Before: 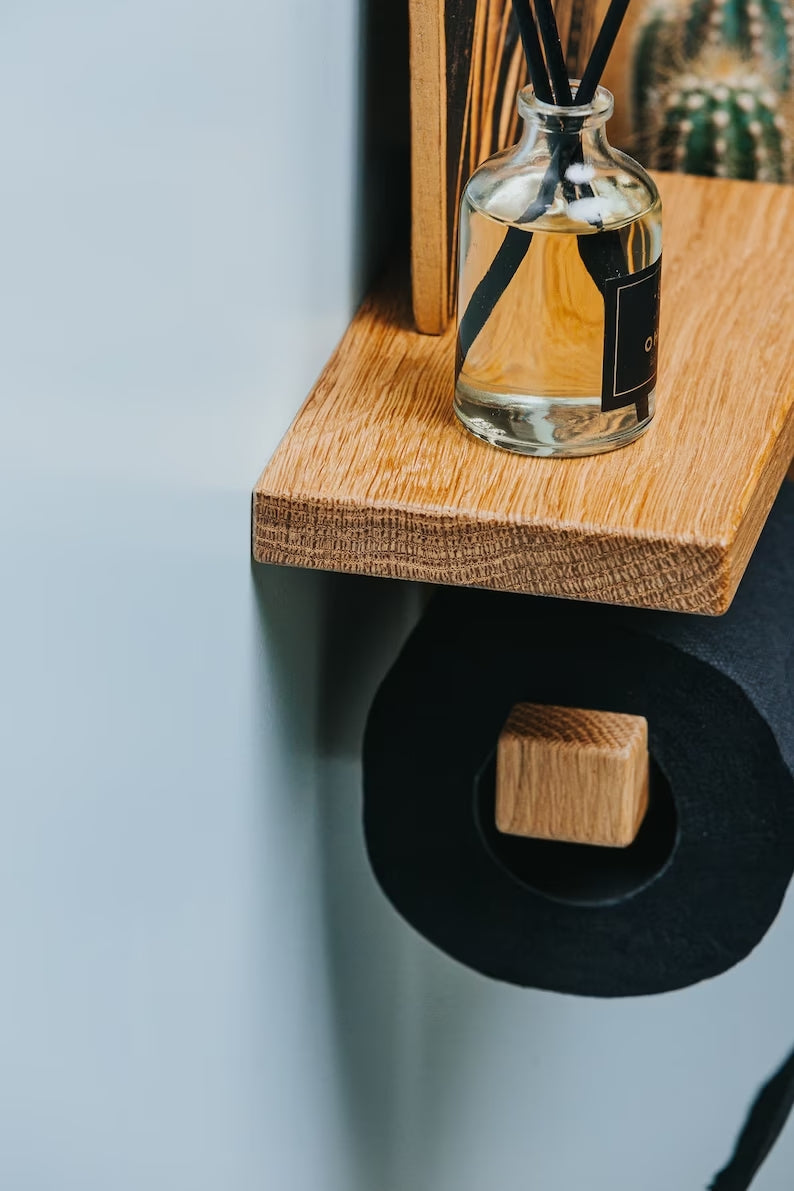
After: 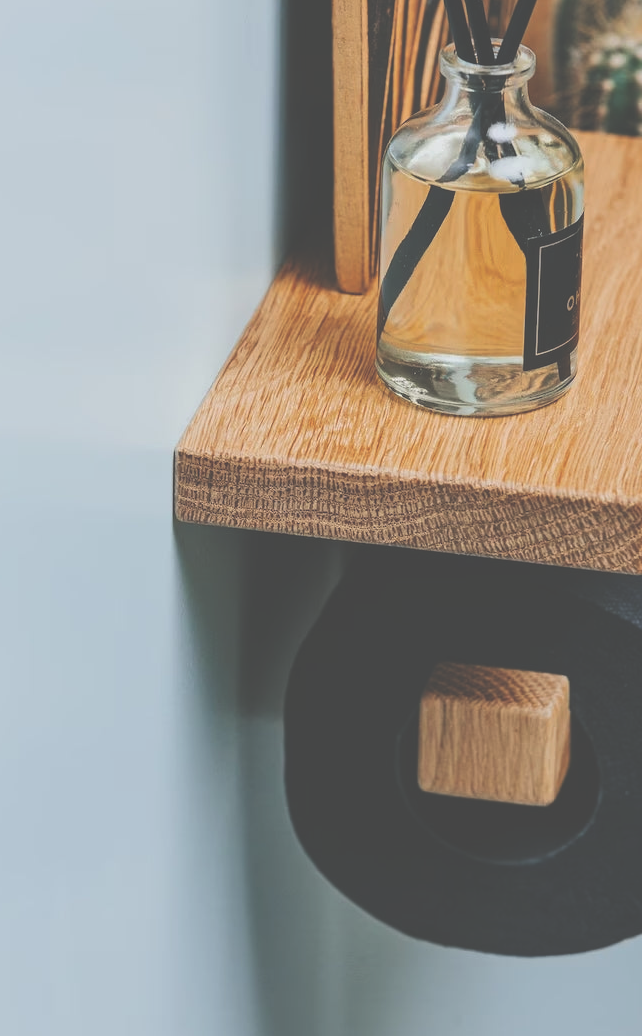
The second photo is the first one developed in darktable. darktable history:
exposure: black level correction -0.062, exposure -0.05 EV, compensate highlight preservation false
crop: left 9.929%, top 3.475%, right 9.188%, bottom 9.529%
base curve: curves: ch0 [(0, 0) (0.297, 0.298) (1, 1)], preserve colors none
